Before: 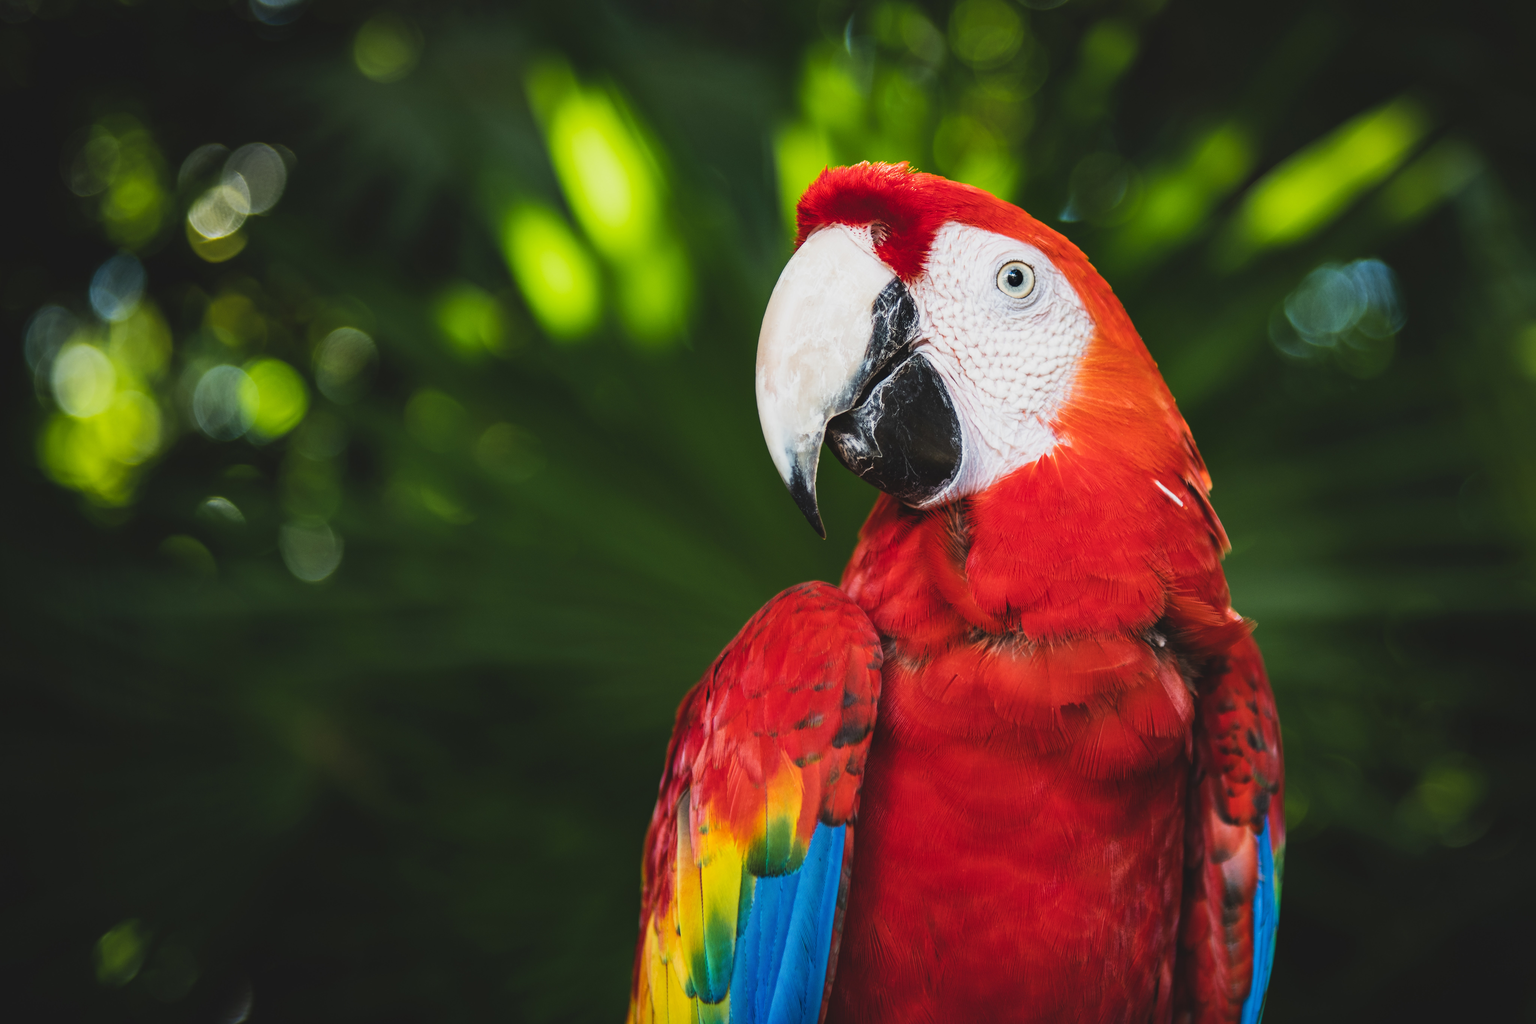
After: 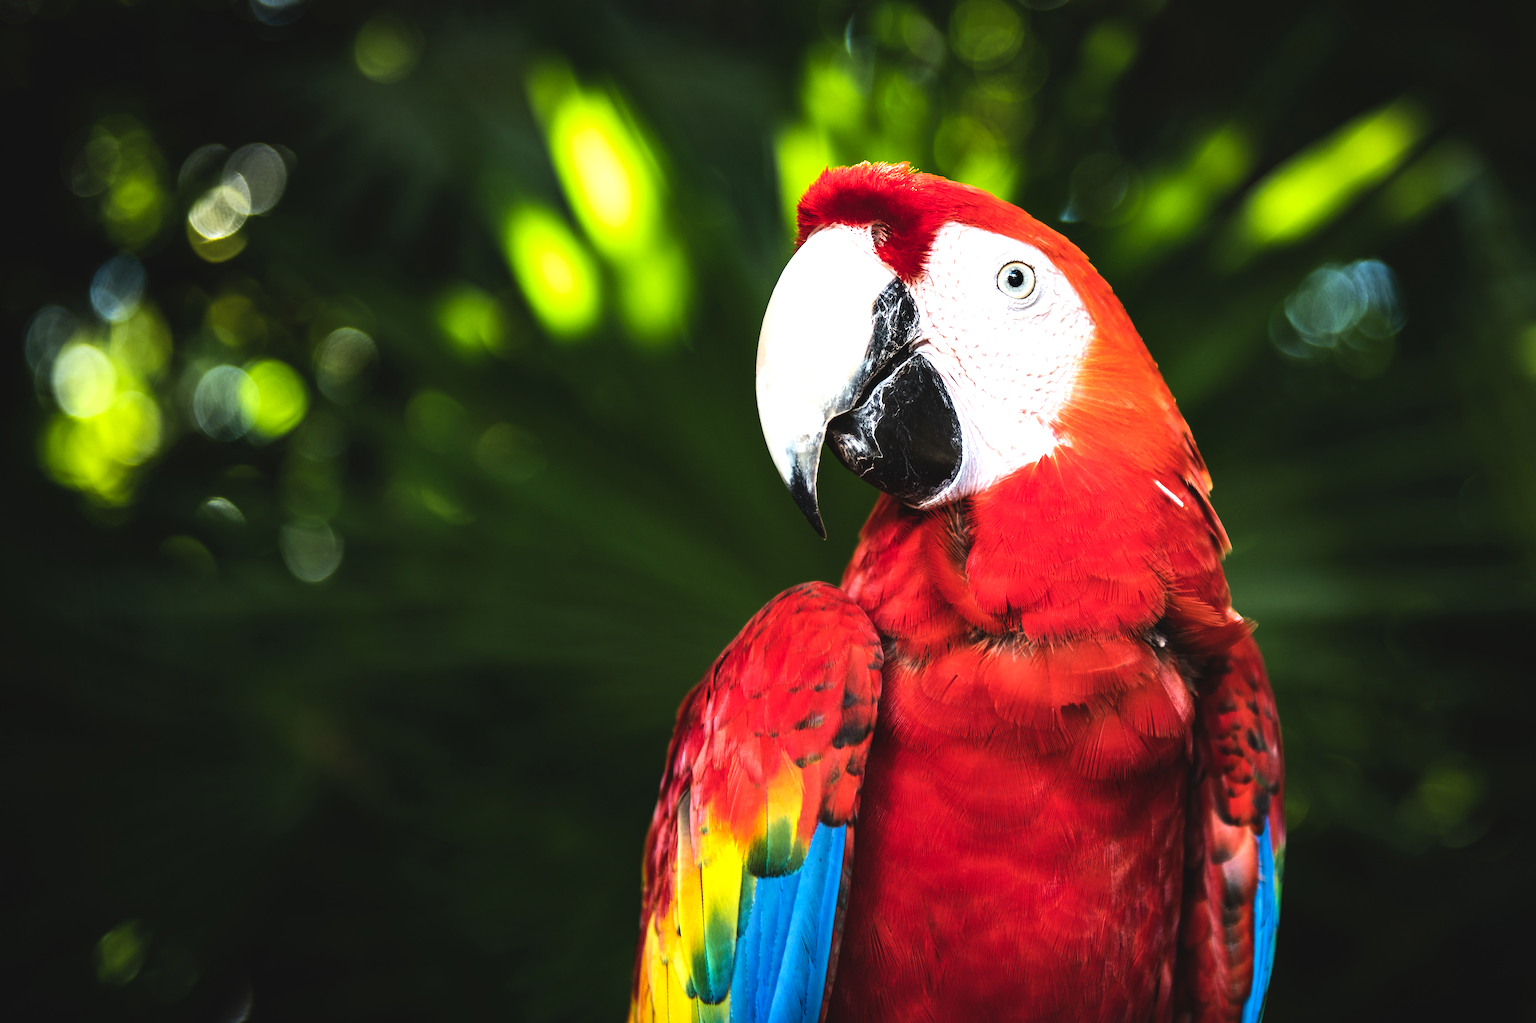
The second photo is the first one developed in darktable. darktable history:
tone equalizer: -8 EV -0.75 EV, -7 EV -0.7 EV, -6 EV -0.6 EV, -5 EV -0.4 EV, -3 EV 0.4 EV, -2 EV 0.6 EV, -1 EV 0.7 EV, +0 EV 0.75 EV, edges refinement/feathering 500, mask exposure compensation -1.57 EV, preserve details no
levels: levels [0, 0.476, 0.951]
